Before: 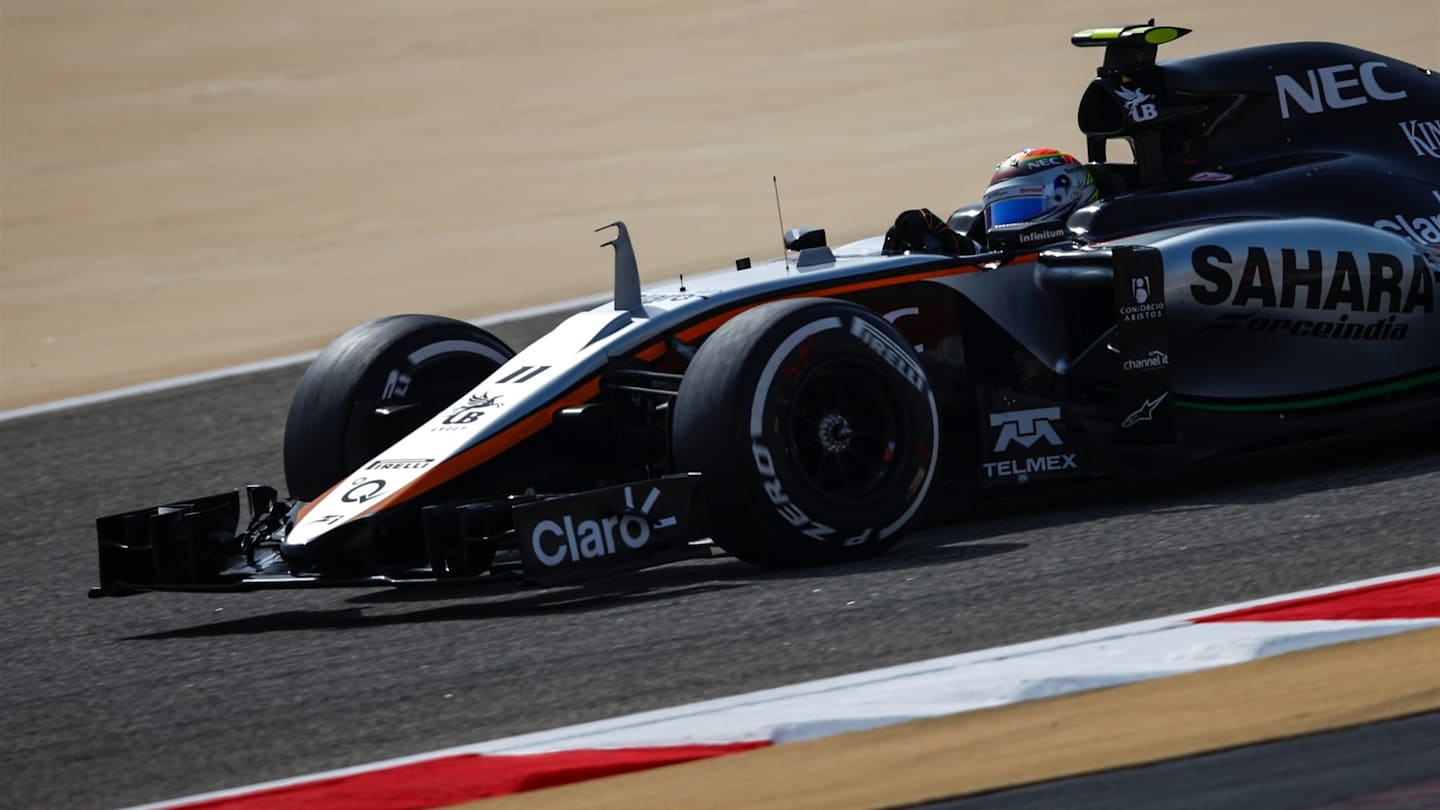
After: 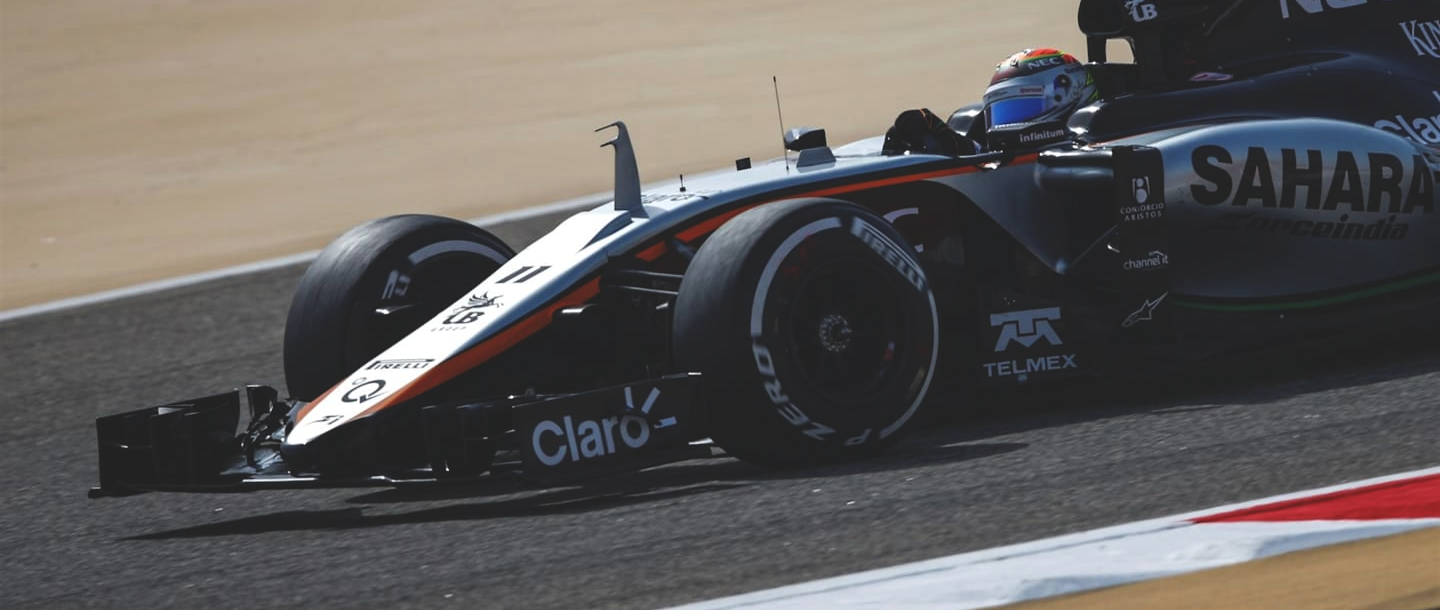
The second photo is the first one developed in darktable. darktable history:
crop and rotate: top 12.4%, bottom 12.28%
contrast equalizer: y [[0.5 ×6], [0.5 ×6], [0.5, 0.5, 0.501, 0.545, 0.707, 0.863], [0 ×6], [0 ×6]]
exposure: black level correction -0.016, compensate highlight preservation false
